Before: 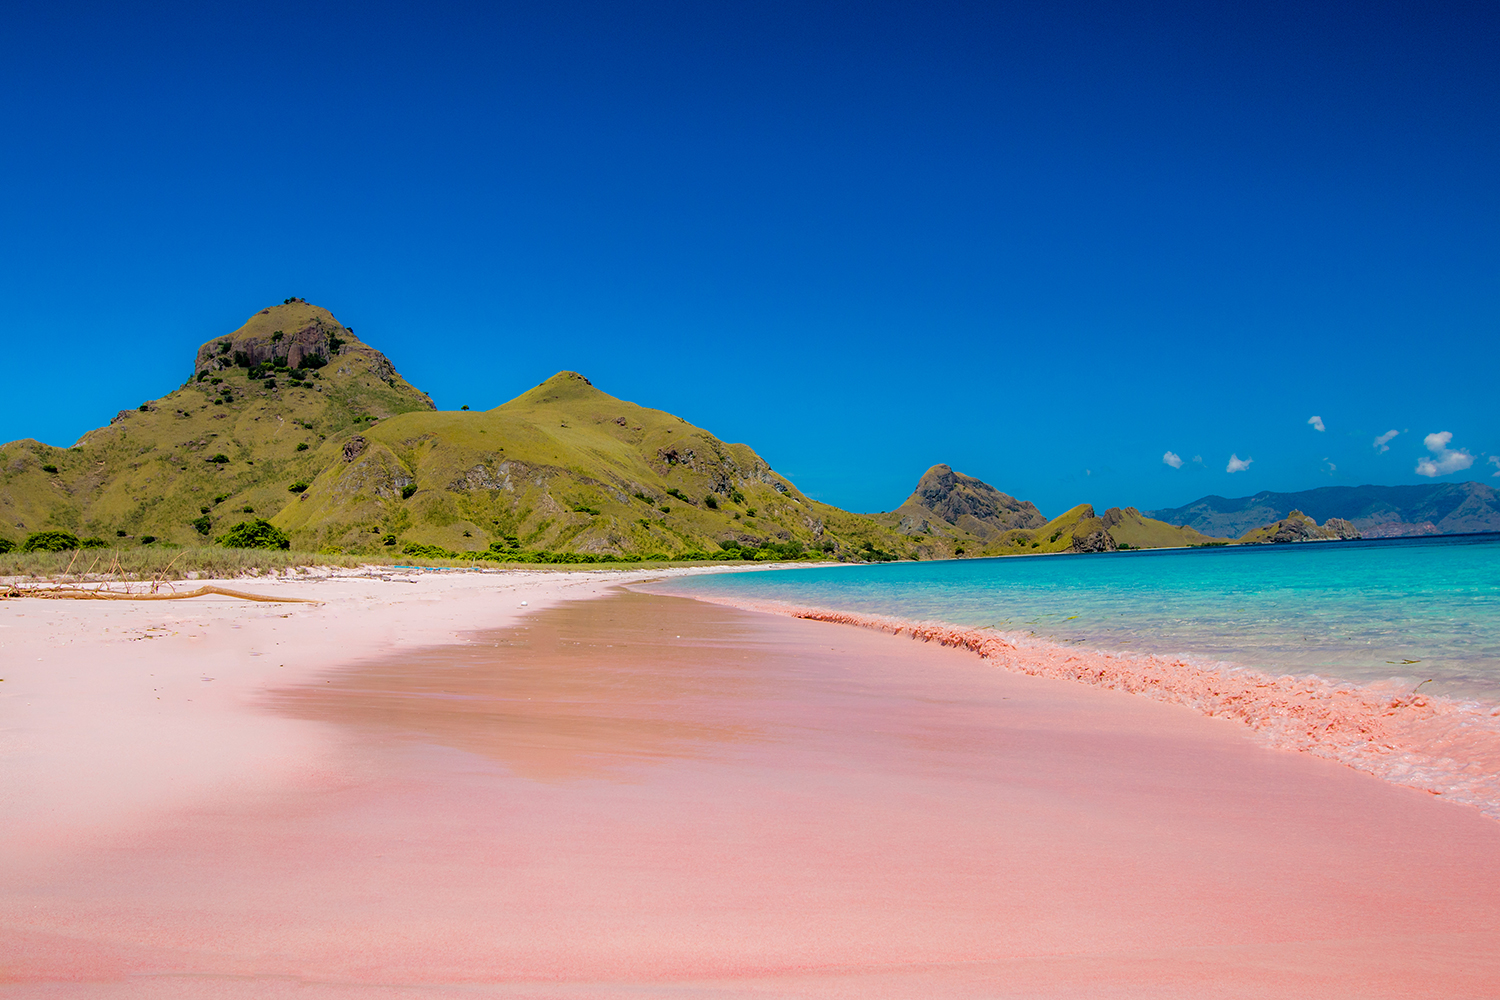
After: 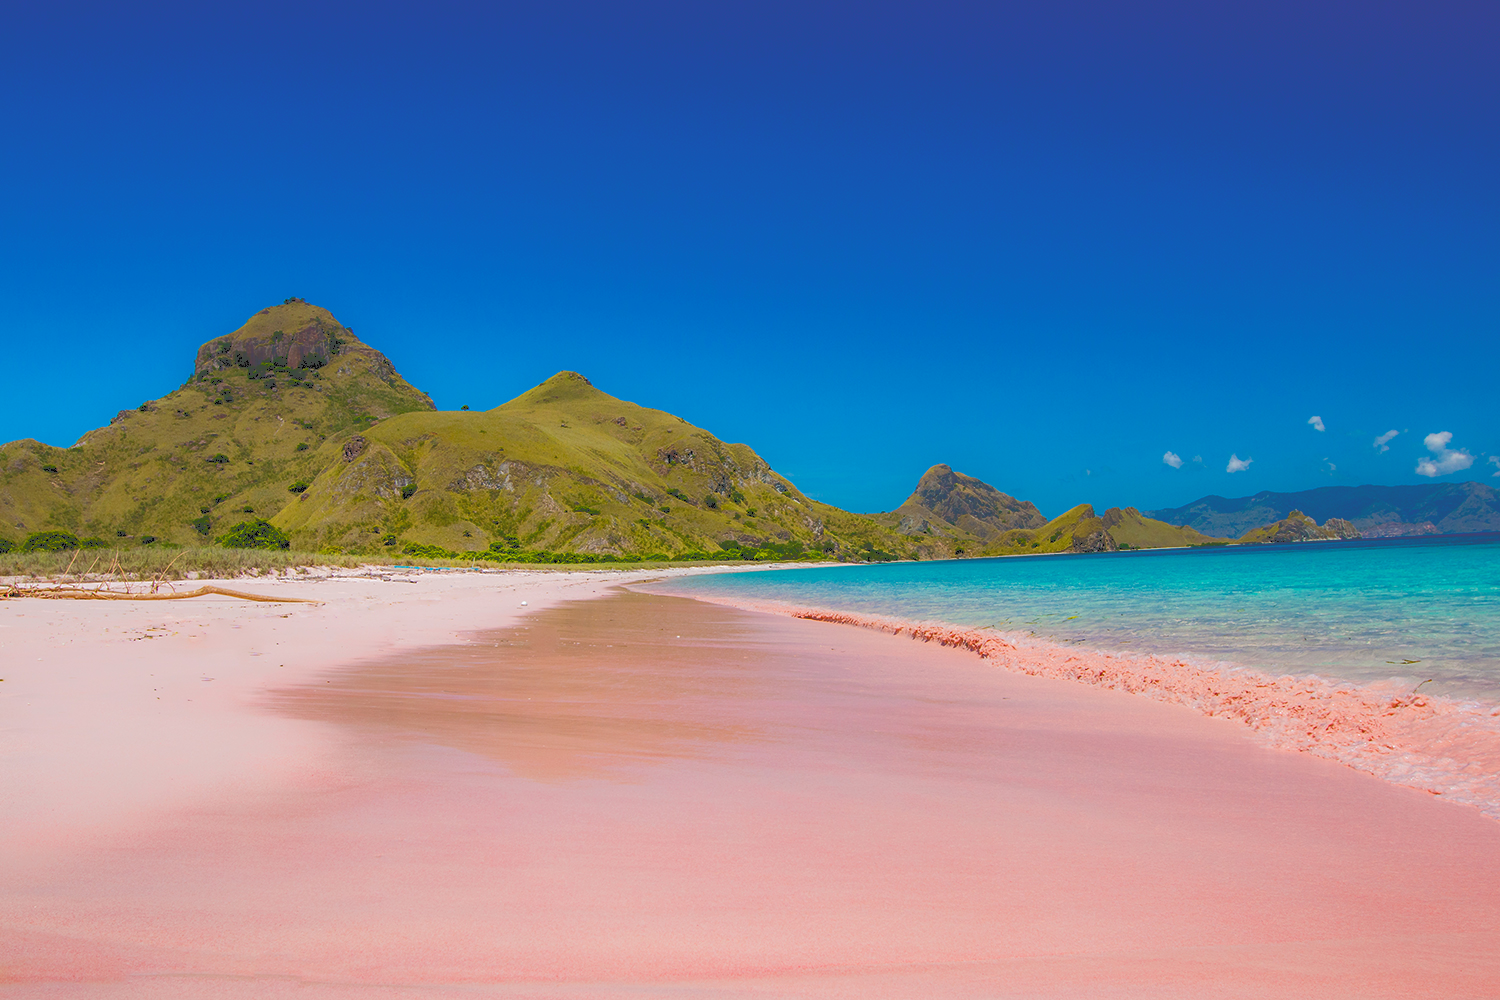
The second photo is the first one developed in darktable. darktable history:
tone curve: curves: ch0 [(0, 0) (0.003, 0.284) (0.011, 0.284) (0.025, 0.288) (0.044, 0.29) (0.069, 0.292) (0.1, 0.296) (0.136, 0.298) (0.177, 0.305) (0.224, 0.312) (0.277, 0.327) (0.335, 0.362) (0.399, 0.407) (0.468, 0.464) (0.543, 0.537) (0.623, 0.62) (0.709, 0.71) (0.801, 0.79) (0.898, 0.862) (1, 1)], color space Lab, independent channels, preserve colors none
